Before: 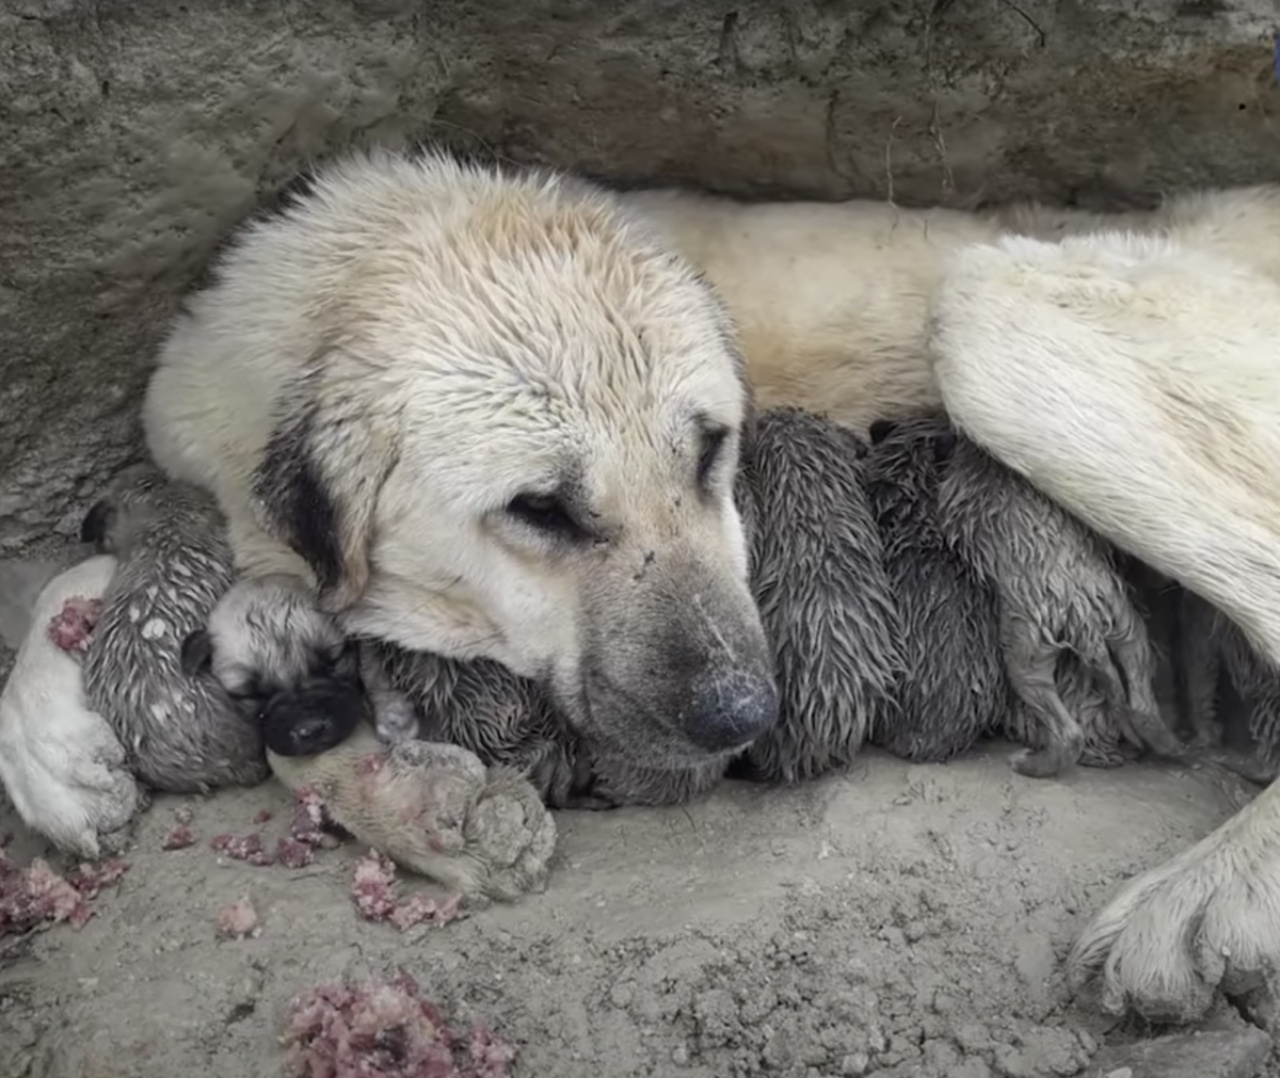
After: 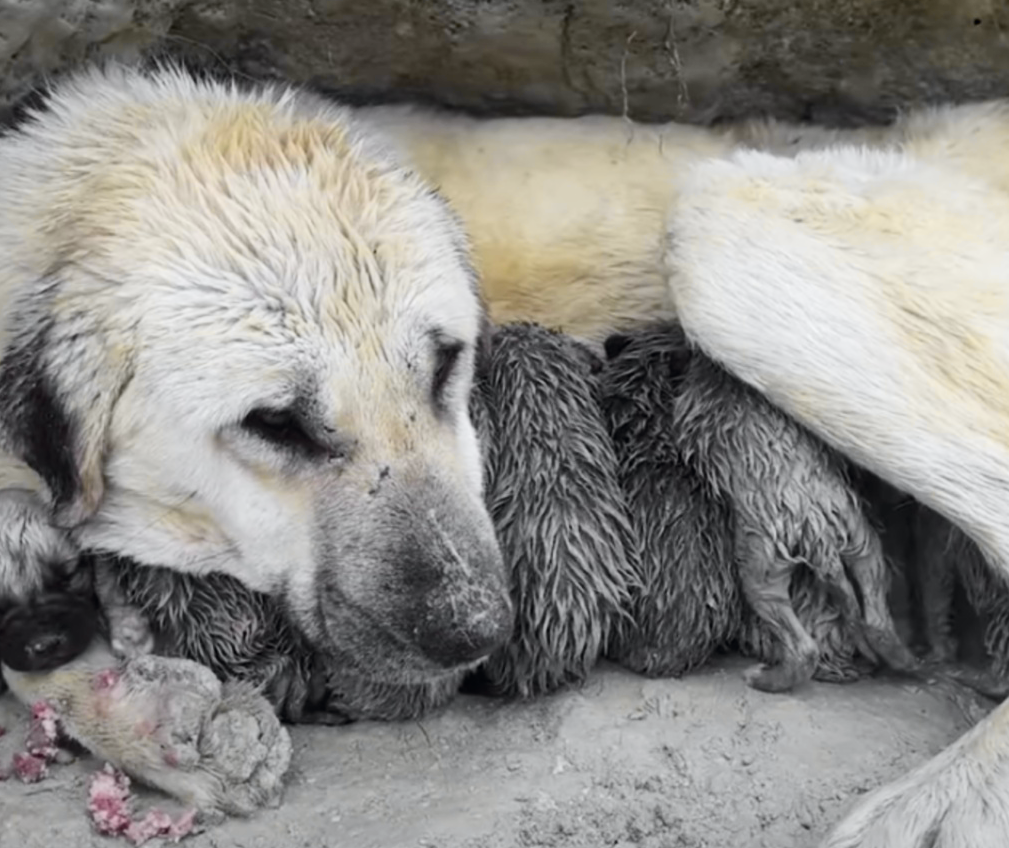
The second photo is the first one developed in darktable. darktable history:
tone curve: curves: ch0 [(0, 0) (0.071, 0.047) (0.266, 0.26) (0.491, 0.552) (0.753, 0.818) (1, 0.983)]; ch1 [(0, 0) (0.346, 0.307) (0.408, 0.369) (0.463, 0.443) (0.482, 0.493) (0.502, 0.5) (0.517, 0.518) (0.546, 0.576) (0.588, 0.643) (0.651, 0.709) (1, 1)]; ch2 [(0, 0) (0.346, 0.34) (0.434, 0.46) (0.485, 0.494) (0.5, 0.494) (0.517, 0.503) (0.535, 0.545) (0.583, 0.634) (0.625, 0.686) (1, 1)], color space Lab, independent channels, preserve colors none
crop and rotate: left 20.74%, top 7.912%, right 0.375%, bottom 13.378%
white balance: red 1, blue 1
